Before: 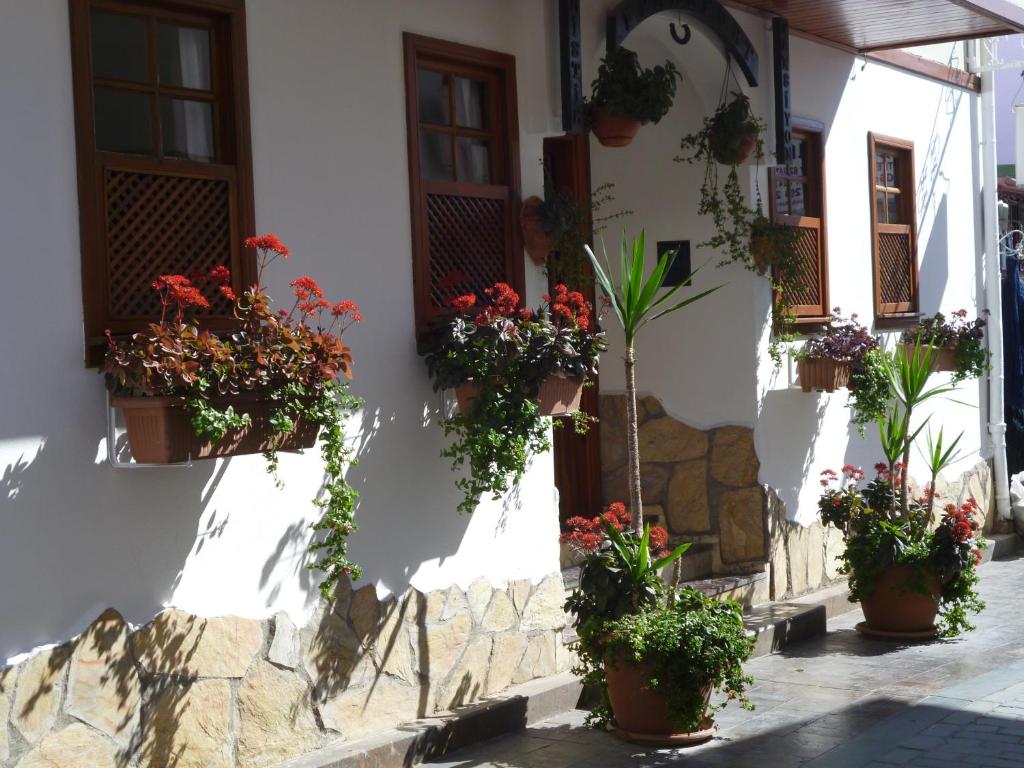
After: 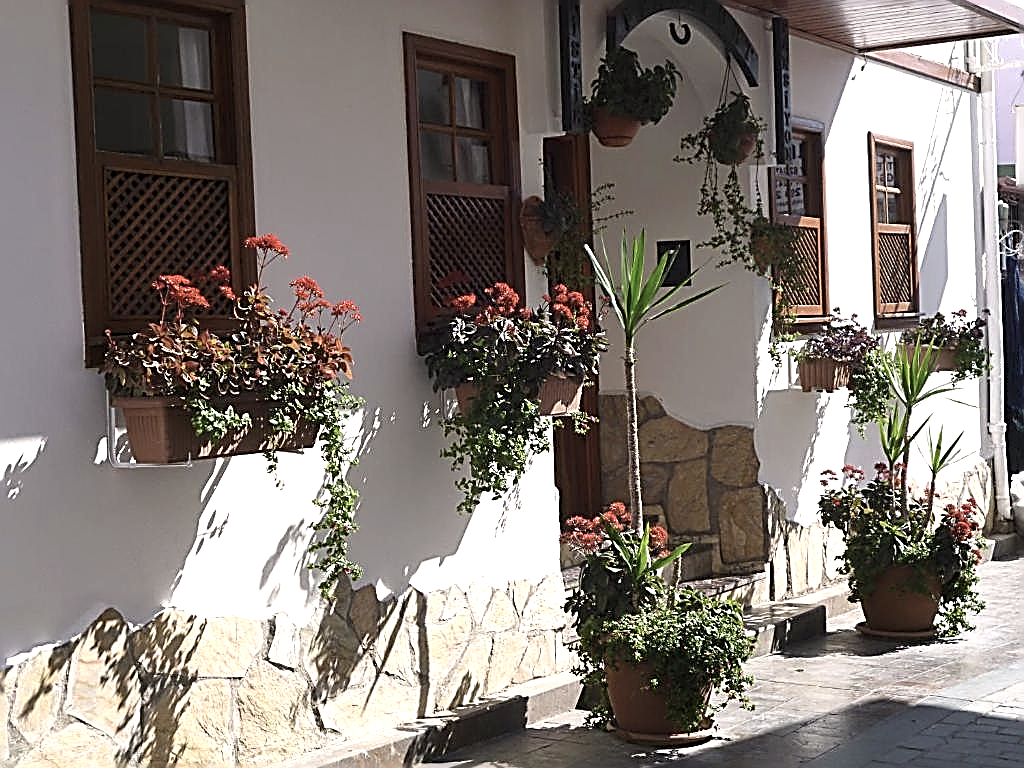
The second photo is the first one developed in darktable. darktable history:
exposure: black level correction 0, exposure 0.5 EV, compensate highlight preservation false
color correction: highlights a* 5.59, highlights b* 5.24, saturation 0.68
sharpen: amount 1.861
